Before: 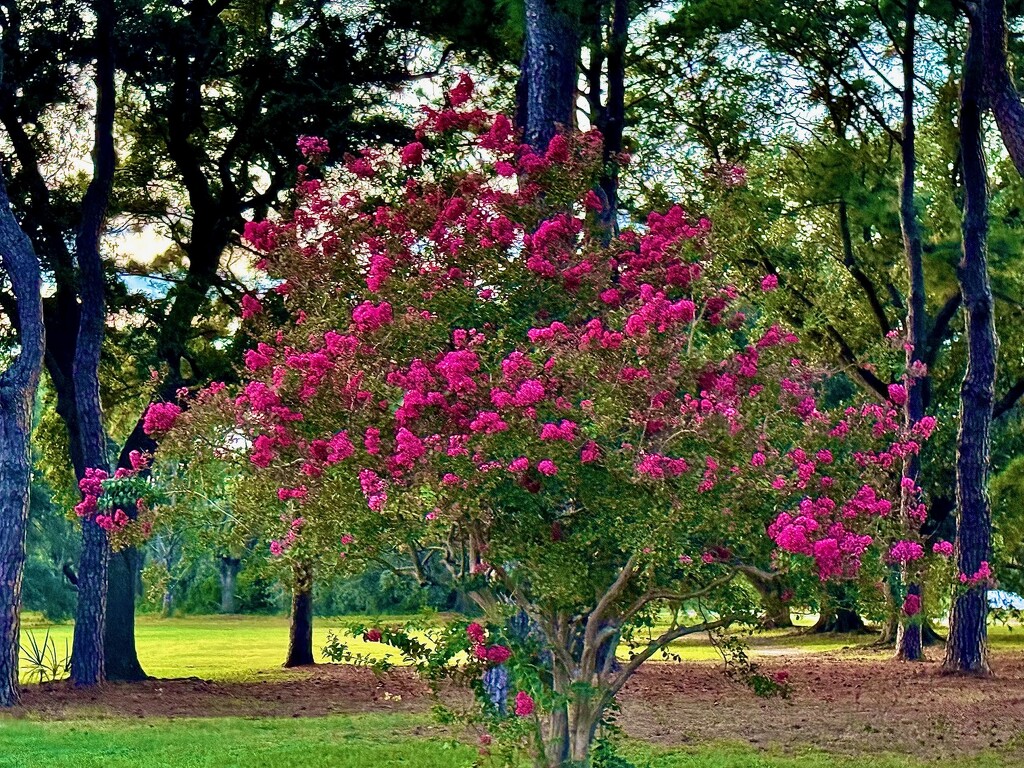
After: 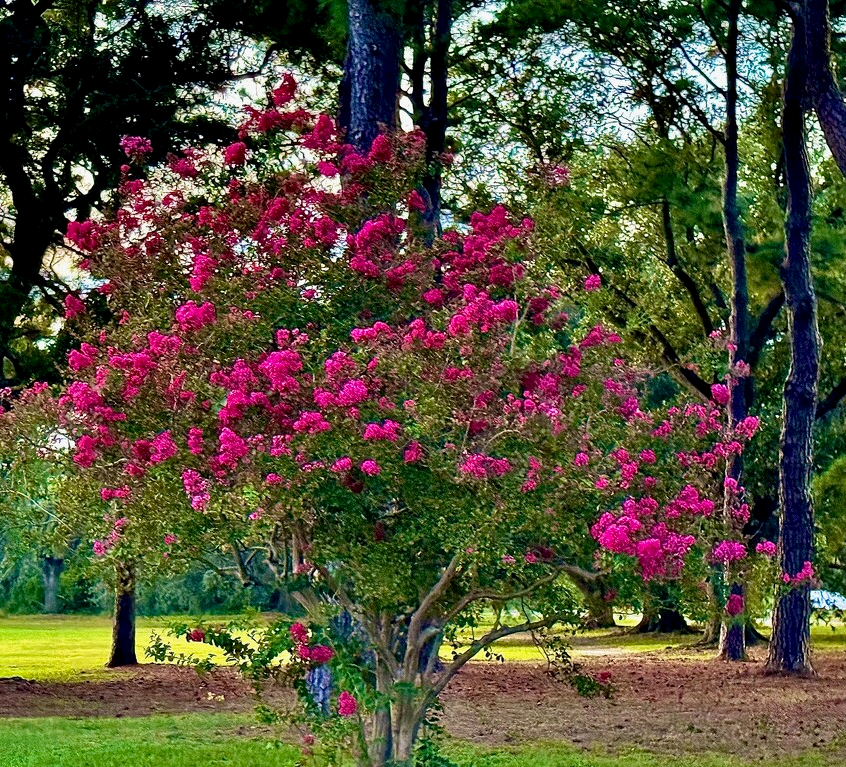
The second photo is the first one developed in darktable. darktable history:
crop: left 17.299%, bottom 0.017%
